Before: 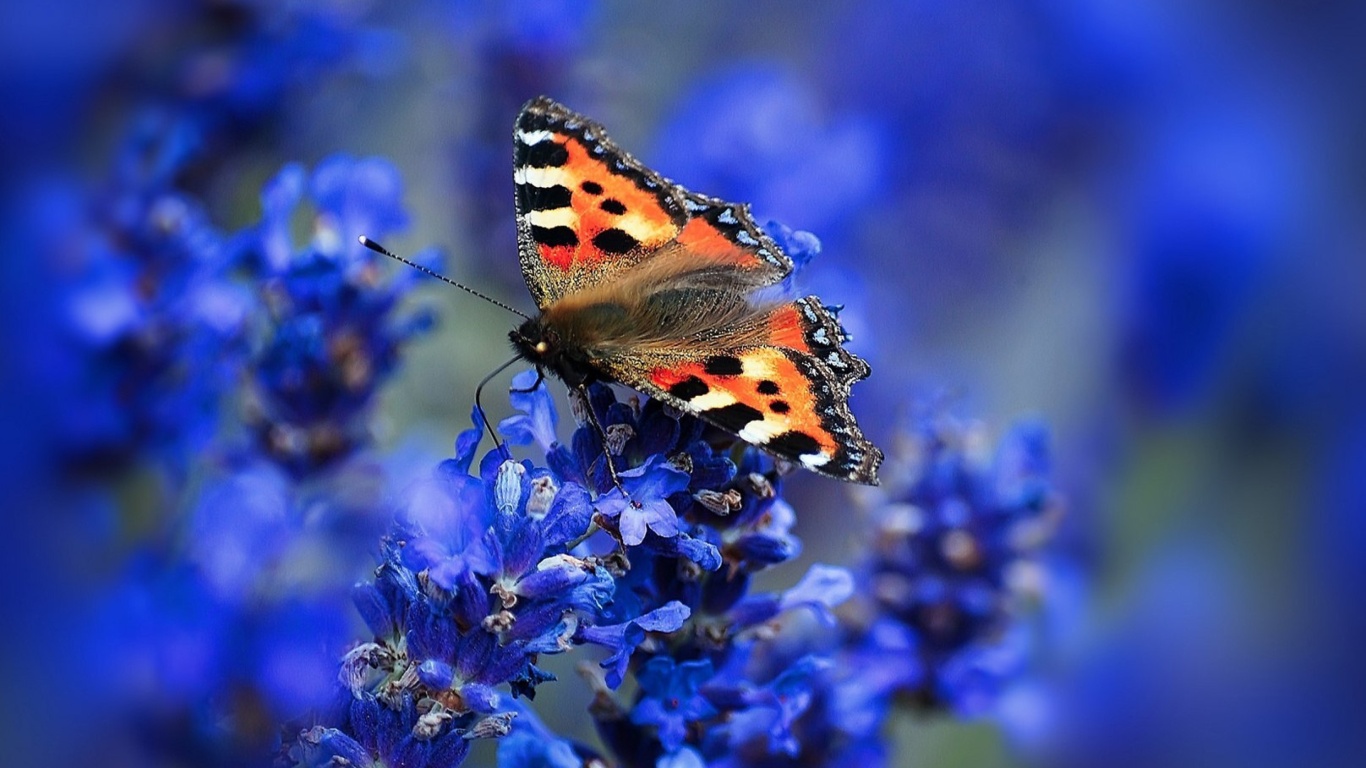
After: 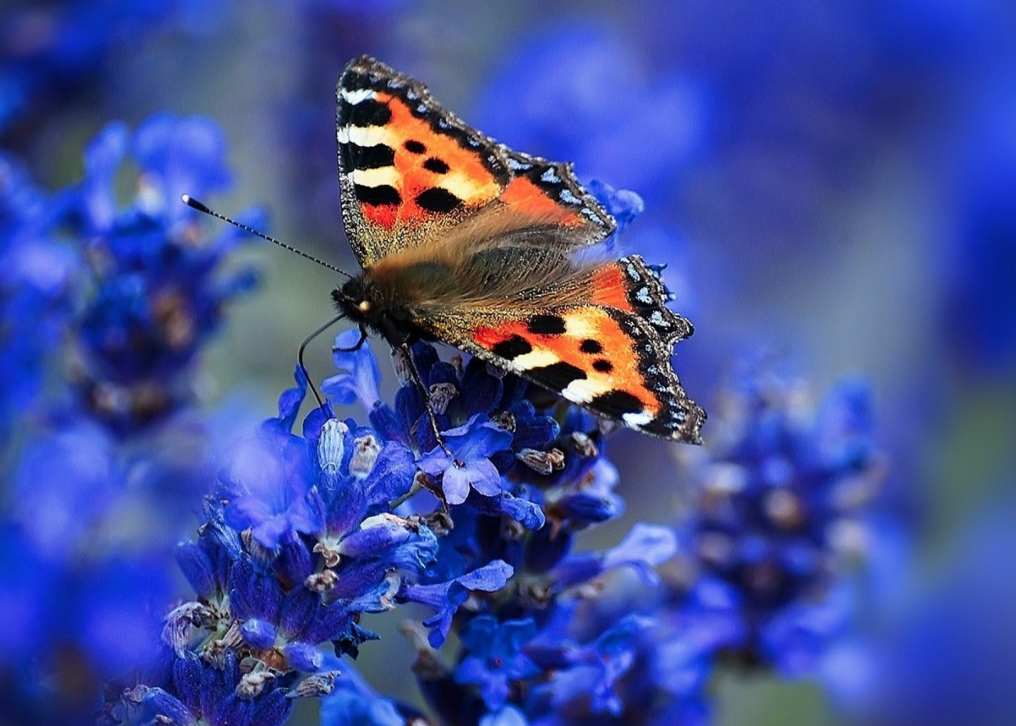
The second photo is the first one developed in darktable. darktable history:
crop and rotate: left 13.024%, top 5.4%, right 12.534%
